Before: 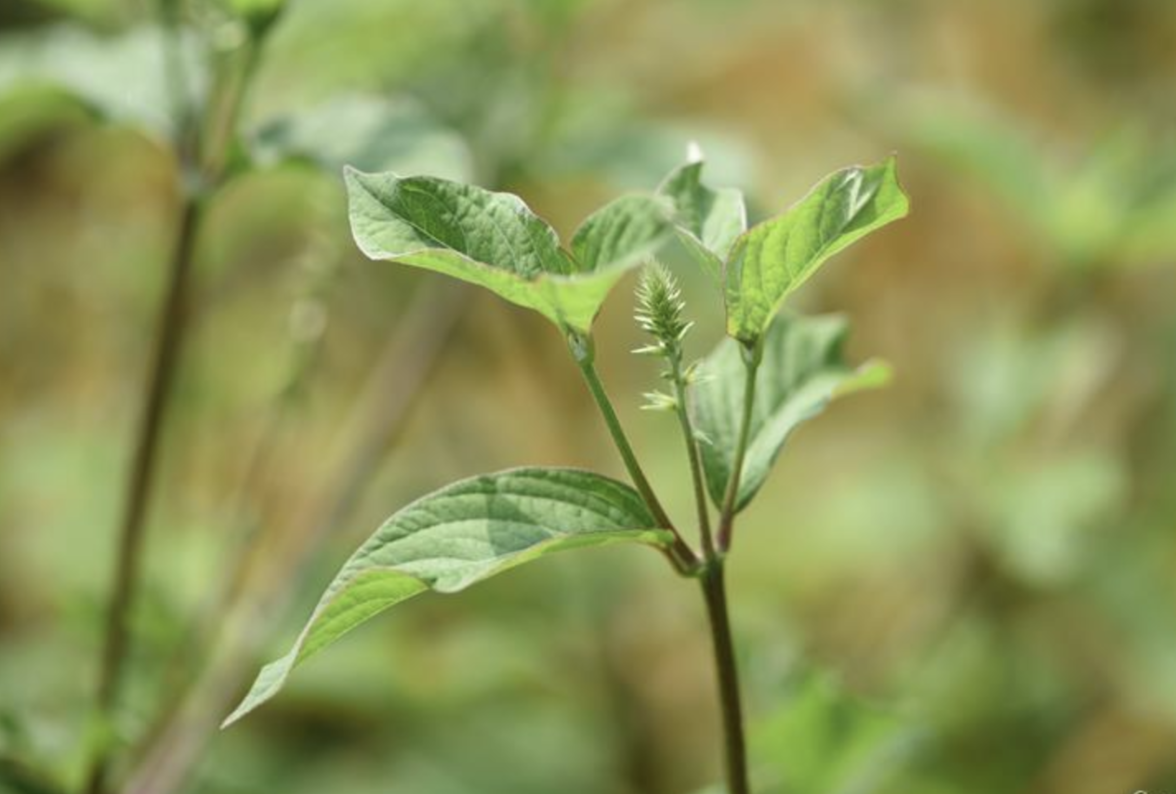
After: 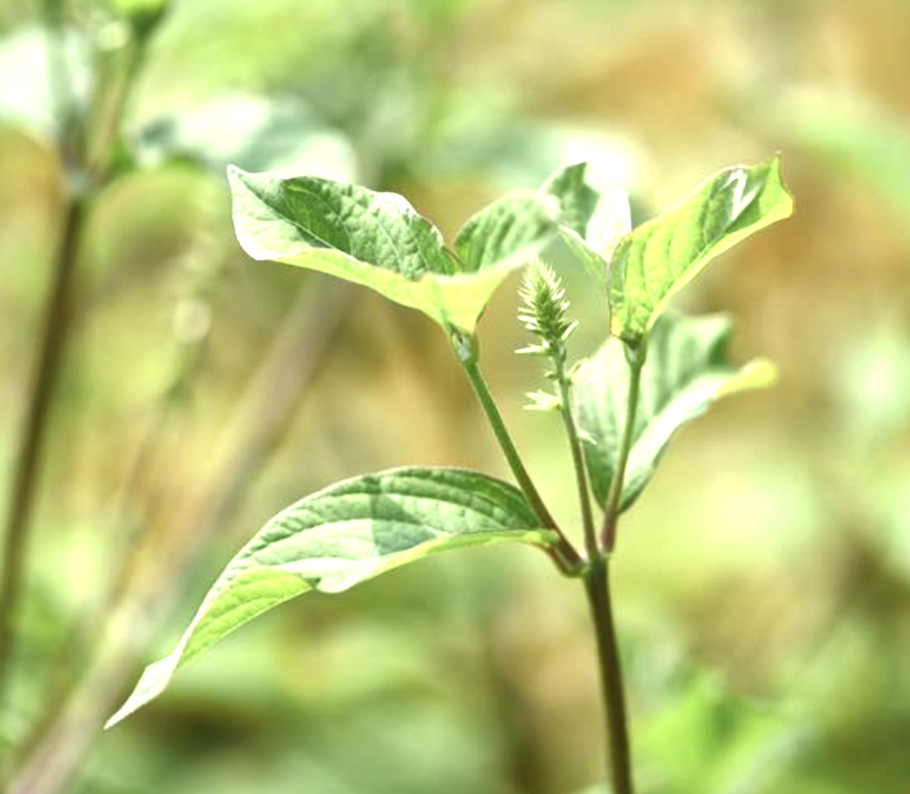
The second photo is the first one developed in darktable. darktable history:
exposure: black level correction 0, exposure 0.9 EV, compensate highlight preservation false
crop: left 9.894%, right 12.665%
local contrast: mode bilateral grid, contrast 21, coarseness 49, detail 149%, midtone range 0.2
